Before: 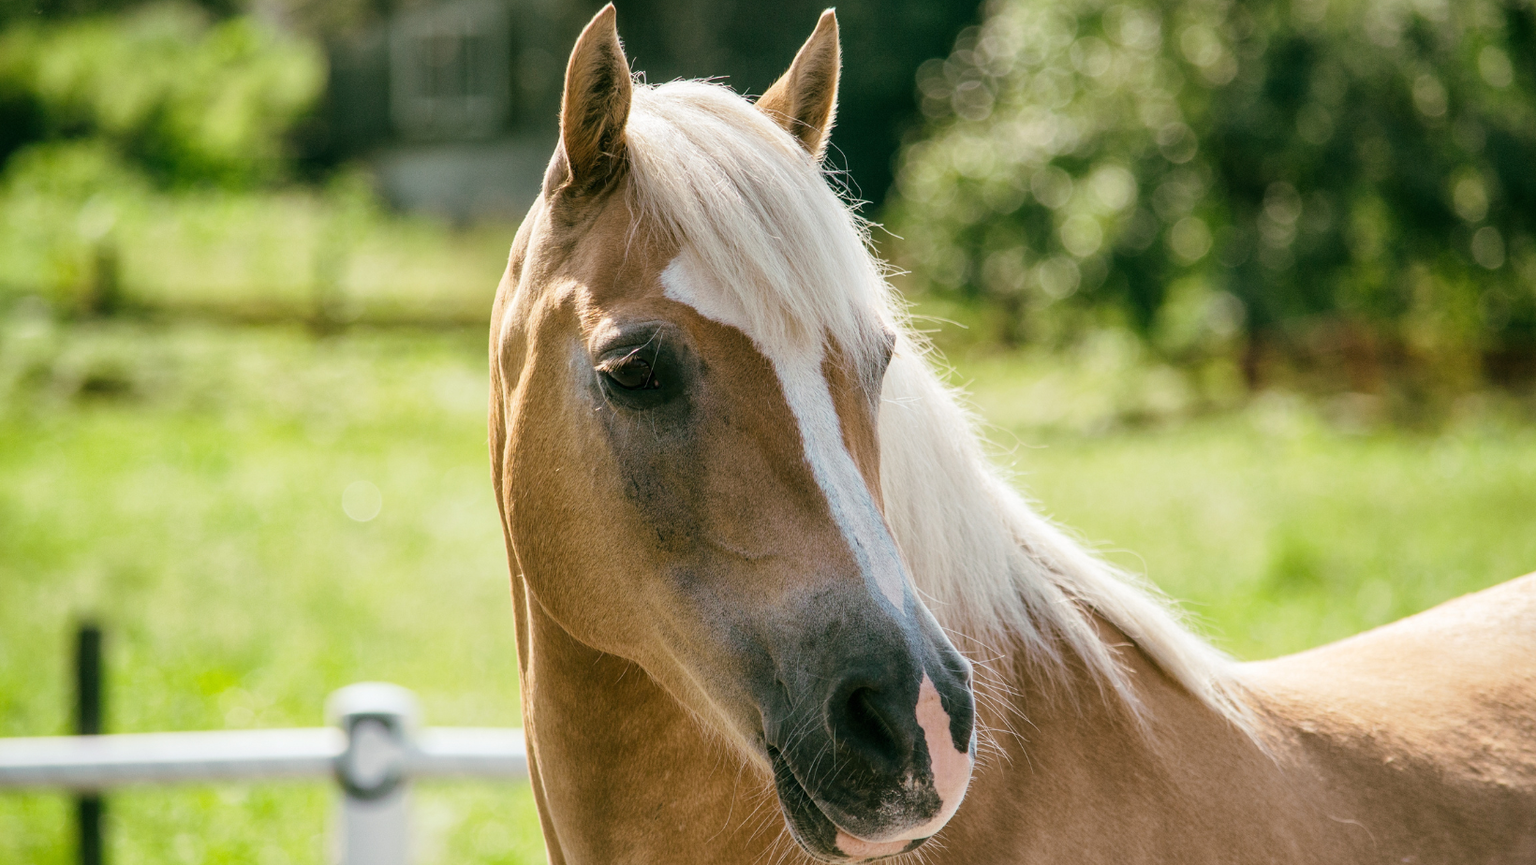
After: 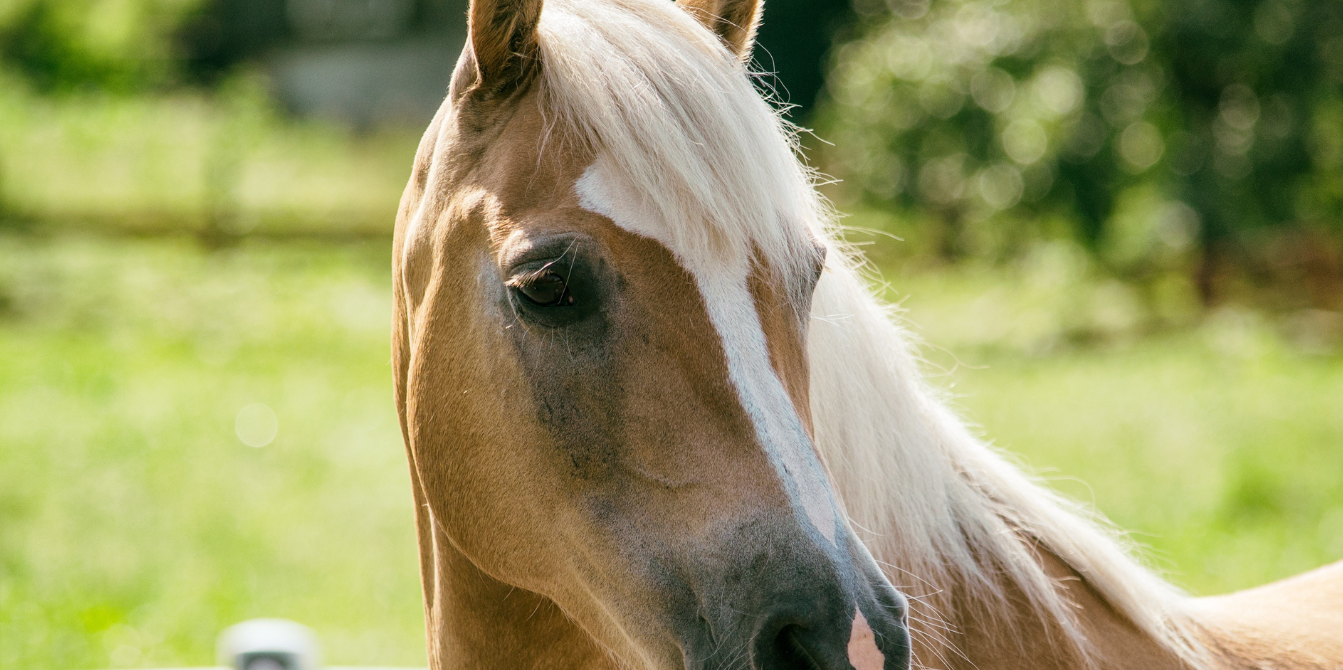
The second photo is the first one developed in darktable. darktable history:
crop: left 7.936%, top 12.001%, right 10.125%, bottom 15.47%
